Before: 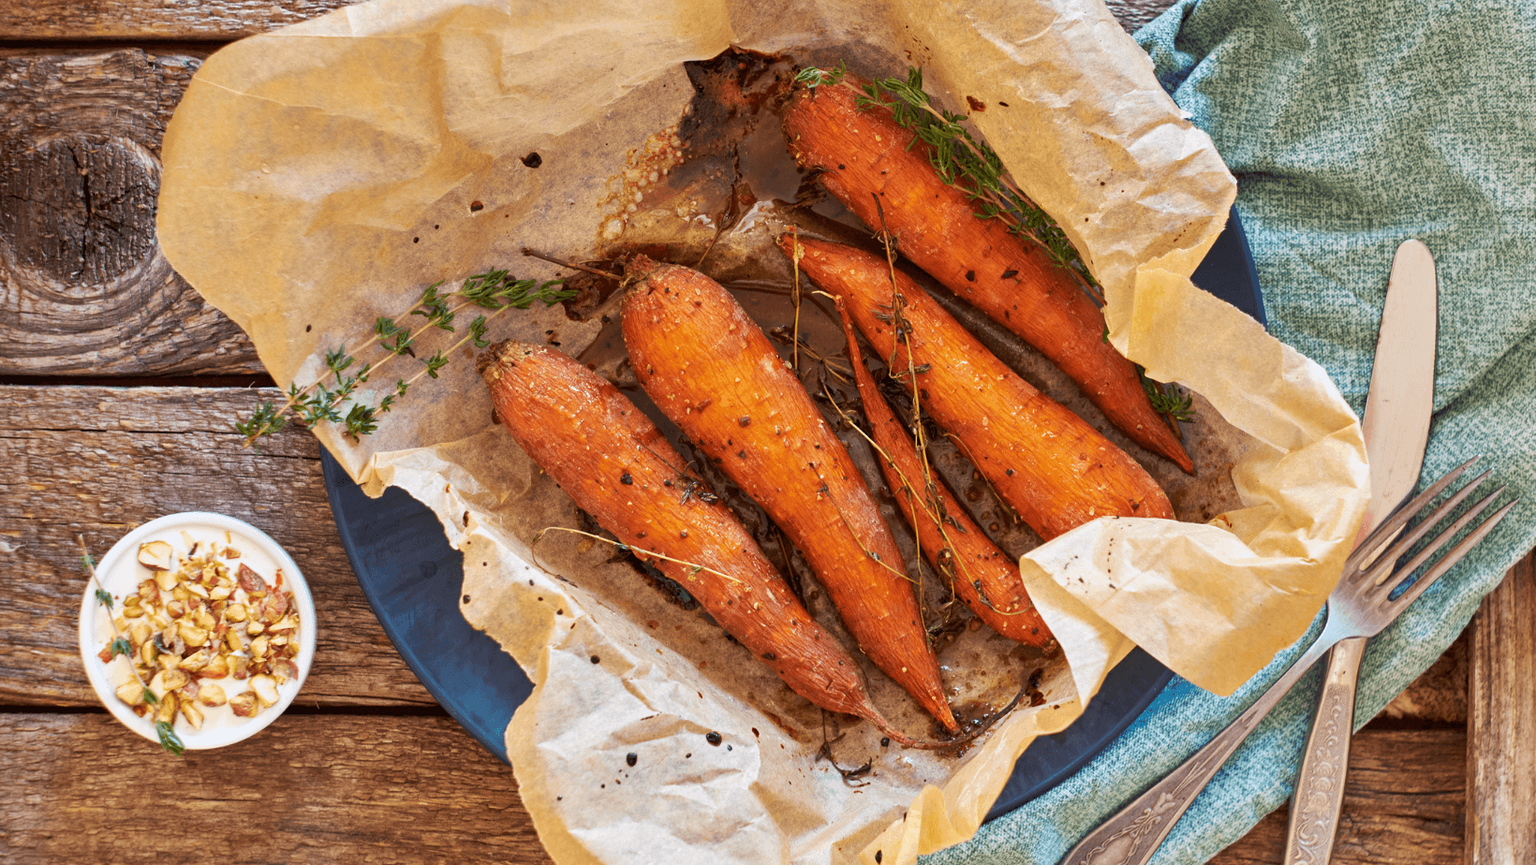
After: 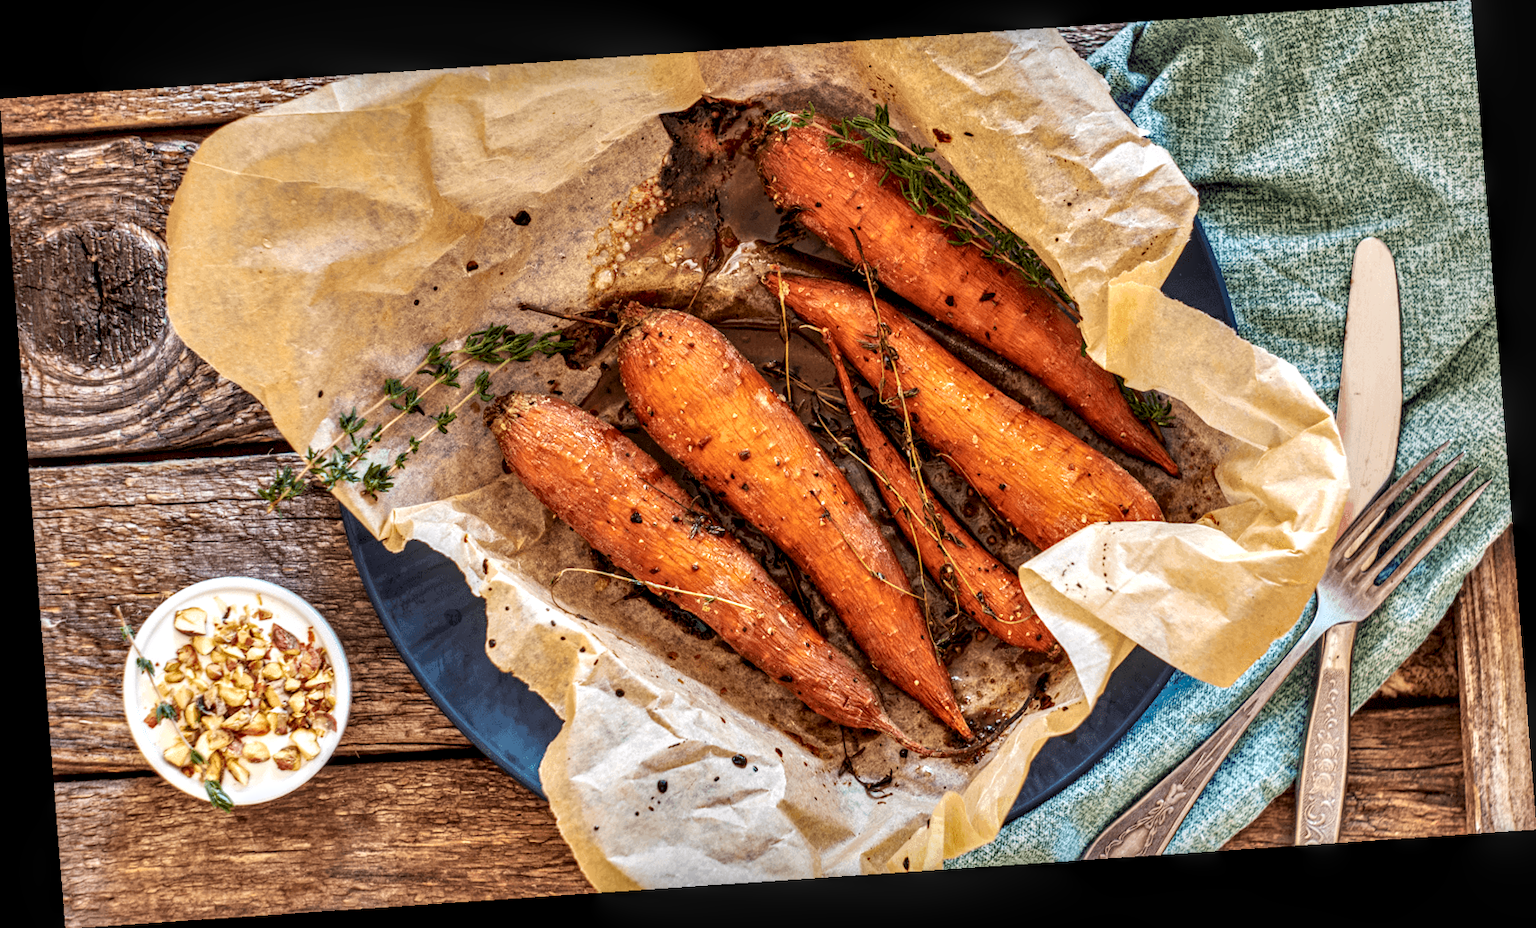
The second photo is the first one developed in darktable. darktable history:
rotate and perspective: rotation -4.2°, shear 0.006, automatic cropping off
contrast brightness saturation: contrast 0.05, brightness 0.06, saturation 0.01
local contrast: highlights 0%, shadows 0%, detail 182%
